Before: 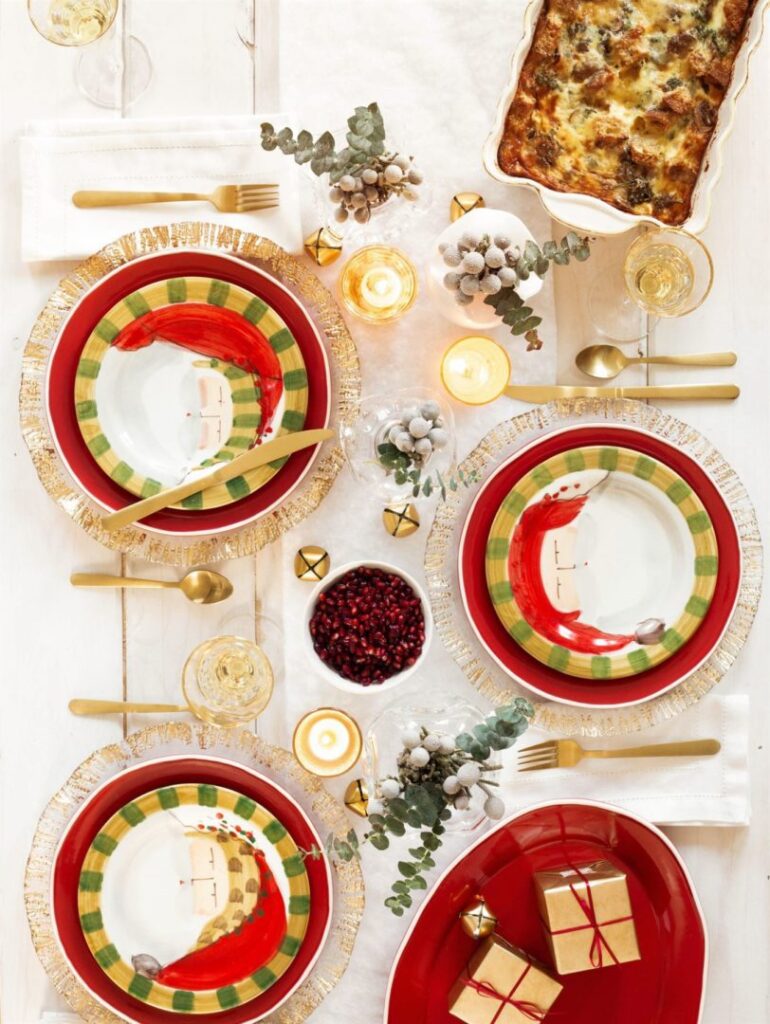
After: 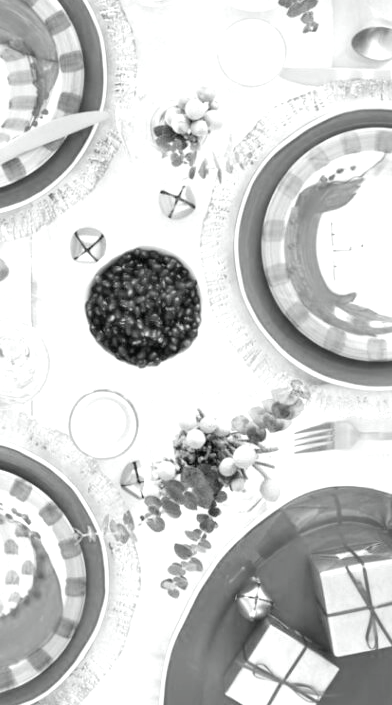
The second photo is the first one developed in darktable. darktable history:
rgb levels: mode RGB, independent channels, levels [[0, 0.474, 1], [0, 0.5, 1], [0, 0.5, 1]]
crop and rotate: left 29.237%, top 31.152%, right 19.807%
exposure: black level correction 0, exposure 1 EV, compensate exposure bias true, compensate highlight preservation false
contrast brightness saturation: saturation -1
tone curve: curves: ch0 [(0, 0) (0.07, 0.052) (0.23, 0.254) (0.486, 0.53) (0.822, 0.825) (0.994, 0.955)]; ch1 [(0, 0) (0.226, 0.261) (0.379, 0.442) (0.469, 0.472) (0.495, 0.495) (0.514, 0.504) (0.561, 0.568) (0.59, 0.612) (1, 1)]; ch2 [(0, 0) (0.269, 0.299) (0.459, 0.441) (0.498, 0.499) (0.523, 0.52) (0.551, 0.576) (0.629, 0.643) (0.659, 0.681) (0.718, 0.764) (1, 1)], color space Lab, independent channels, preserve colors none
